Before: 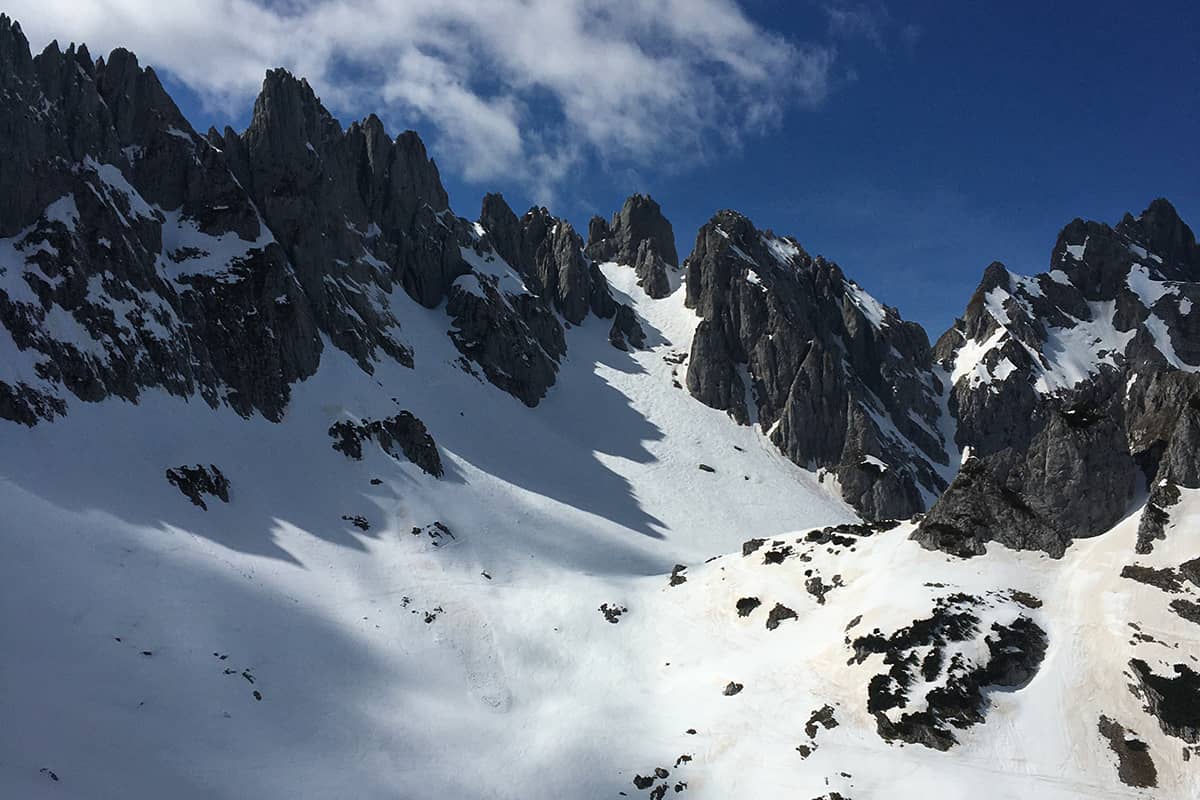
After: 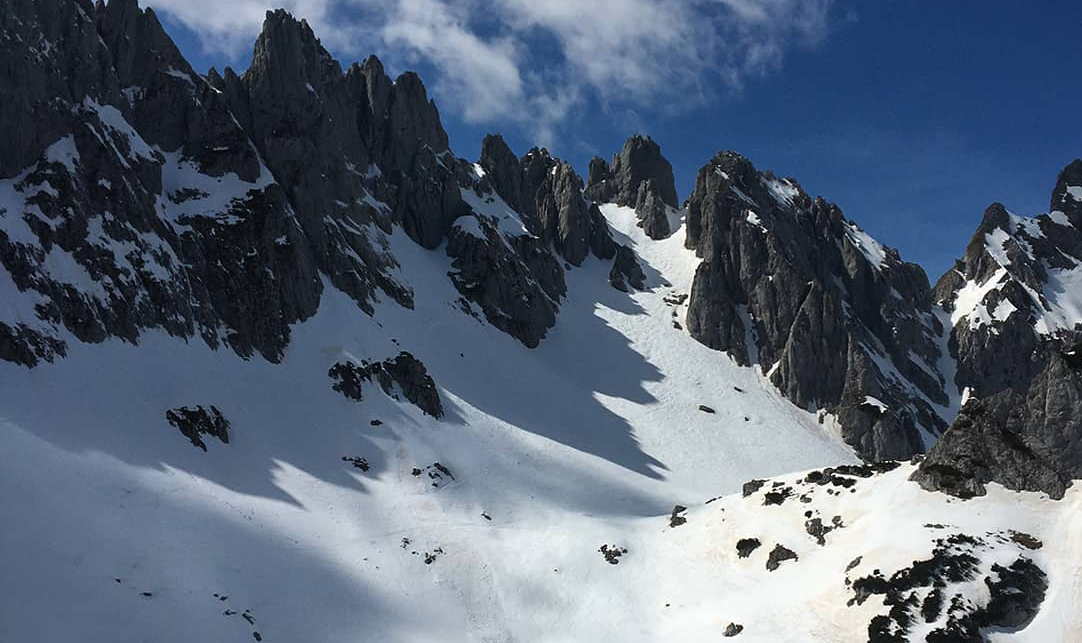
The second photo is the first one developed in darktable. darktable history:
crop: top 7.492%, right 9.759%, bottom 12.083%
